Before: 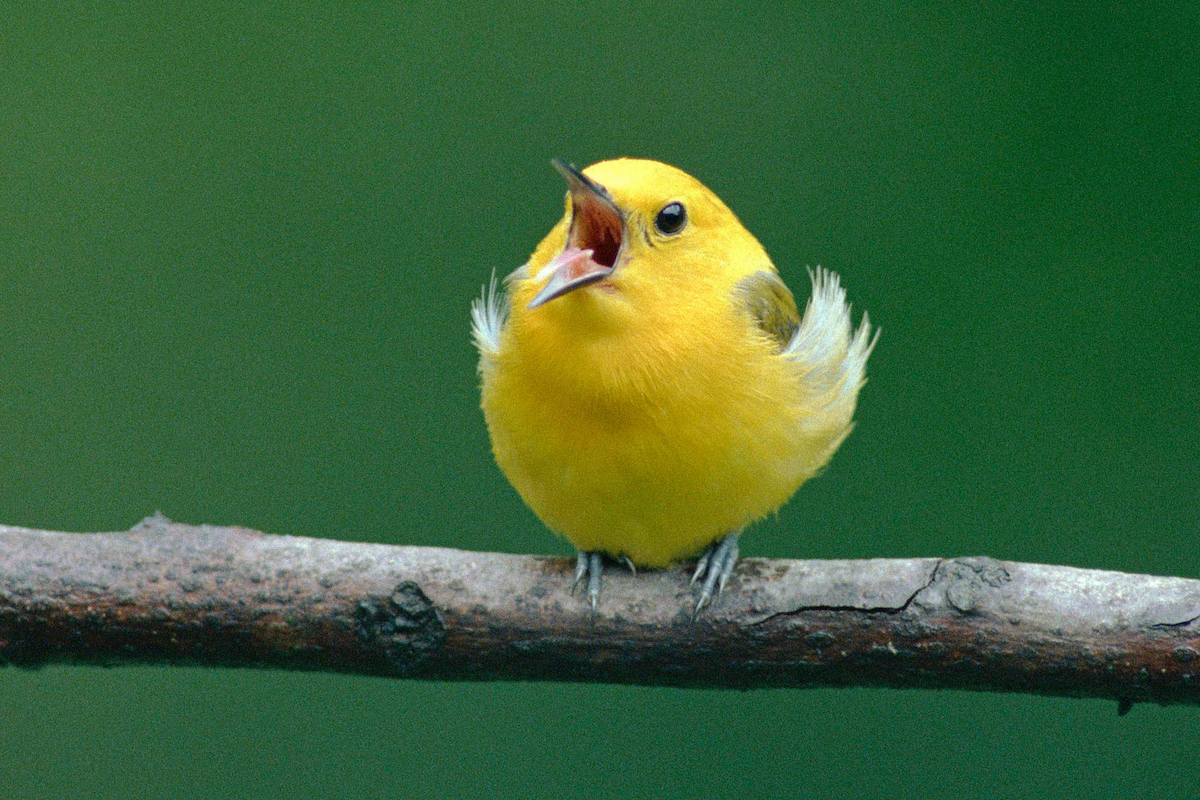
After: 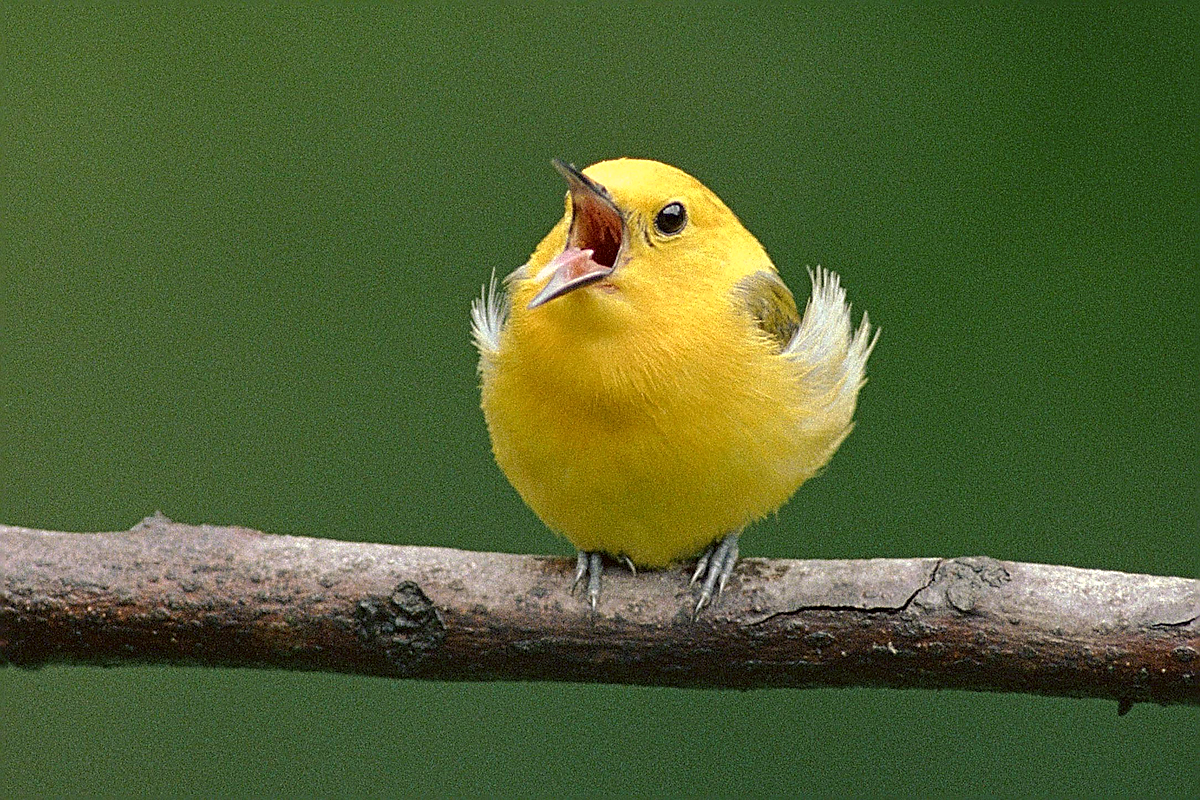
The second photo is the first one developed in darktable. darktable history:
color correction: highlights a* 6.27, highlights b* 8.19, shadows a* 5.94, shadows b* 7.23, saturation 0.9
sharpen: radius 1.685, amount 1.294
